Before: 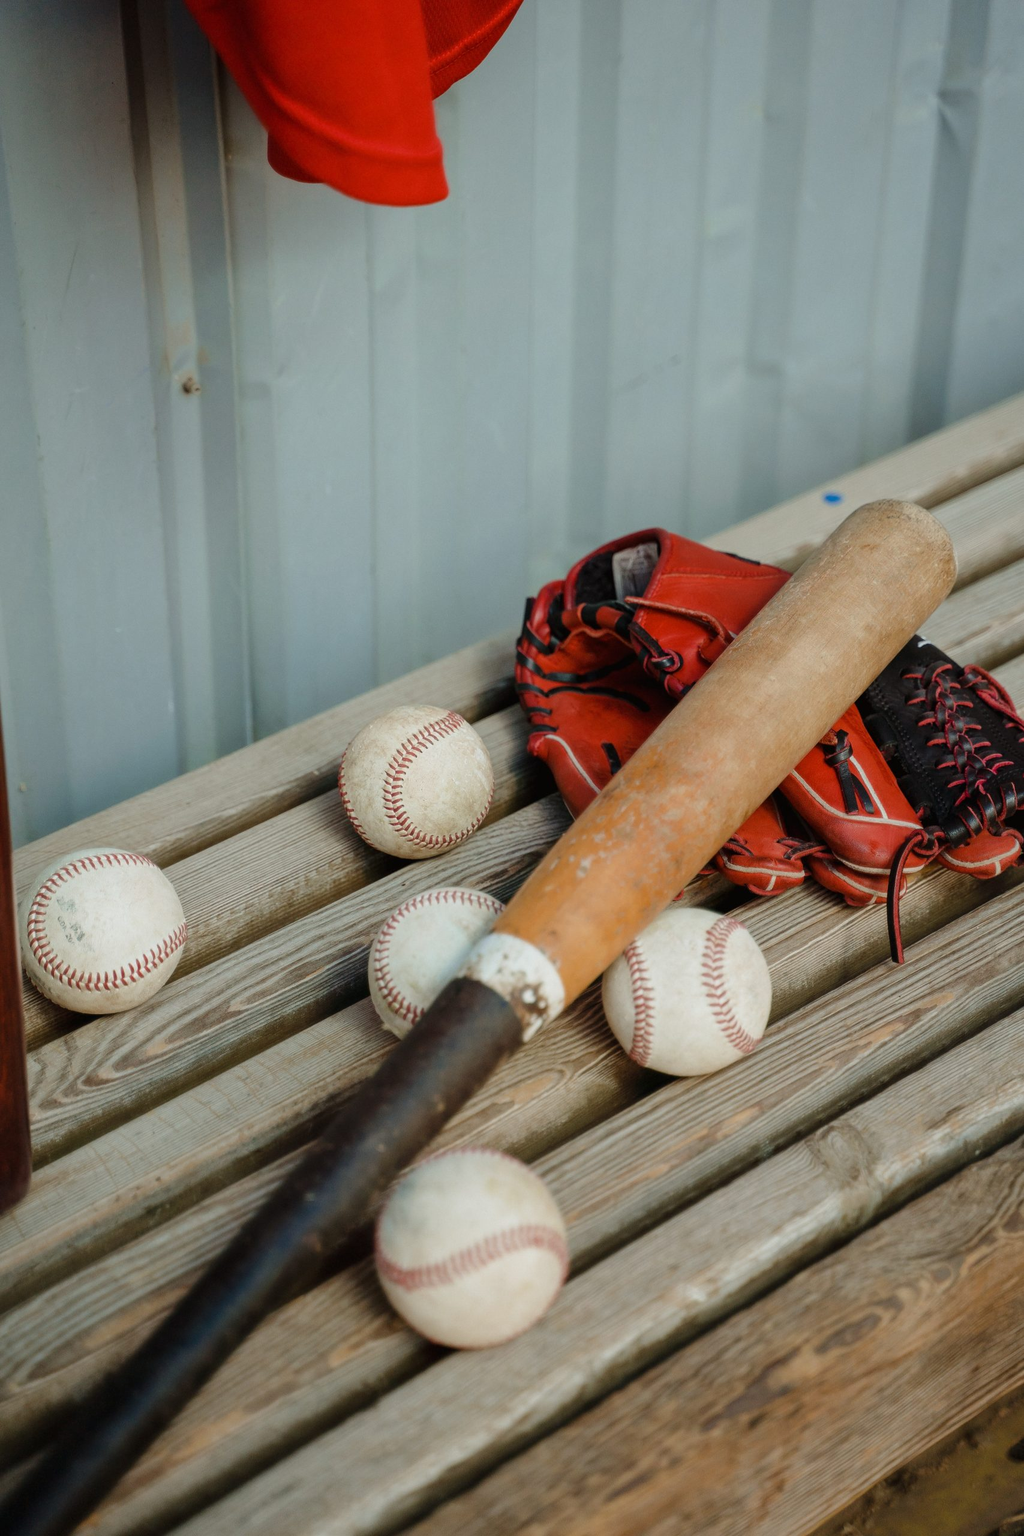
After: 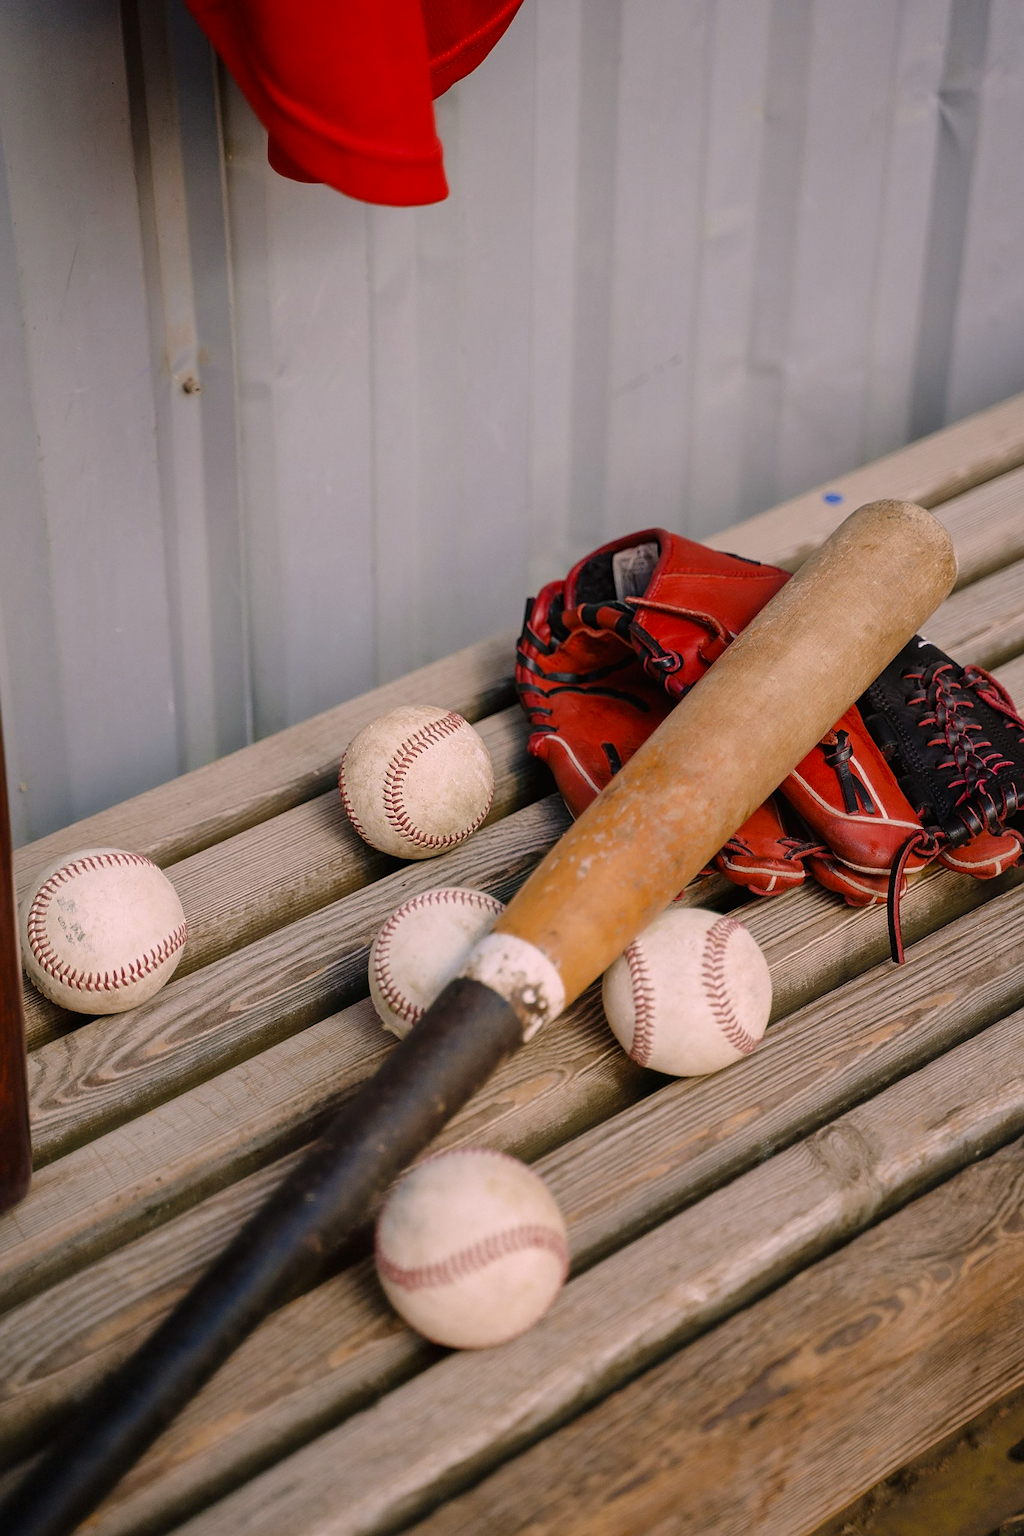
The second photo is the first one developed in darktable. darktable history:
sharpen: on, module defaults
white balance: red 0.931, blue 1.11
color correction: highlights a* 17.88, highlights b* 18.79
